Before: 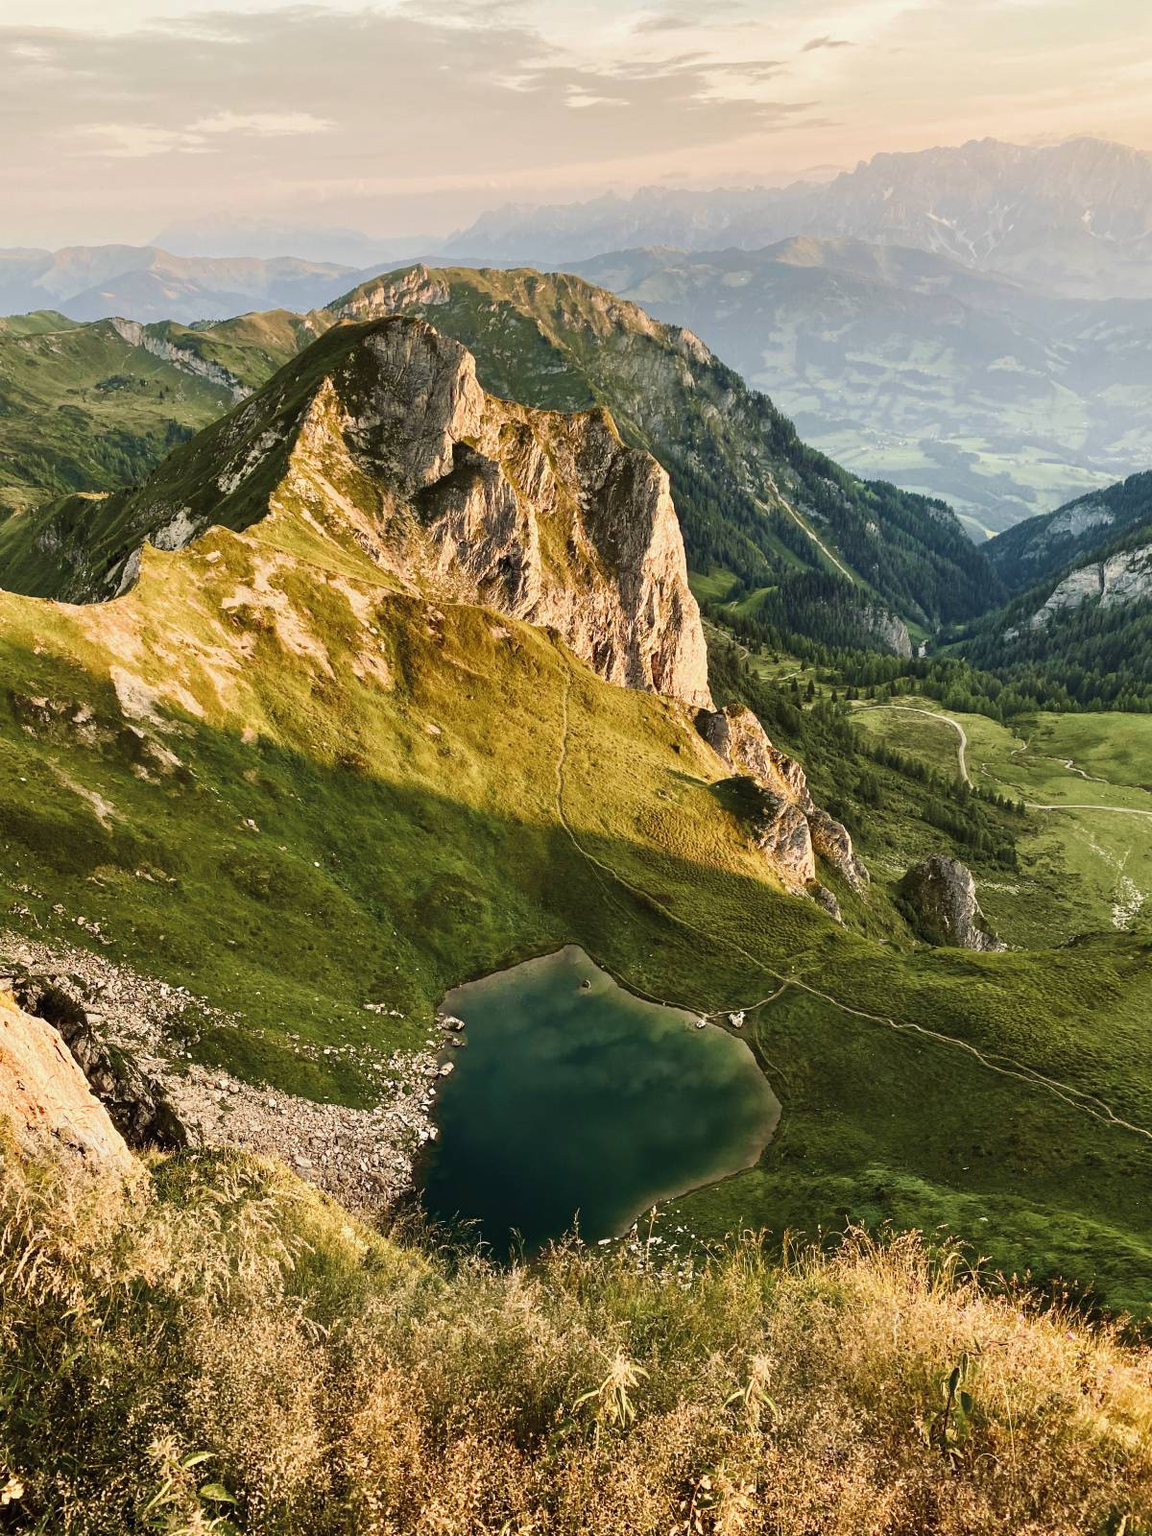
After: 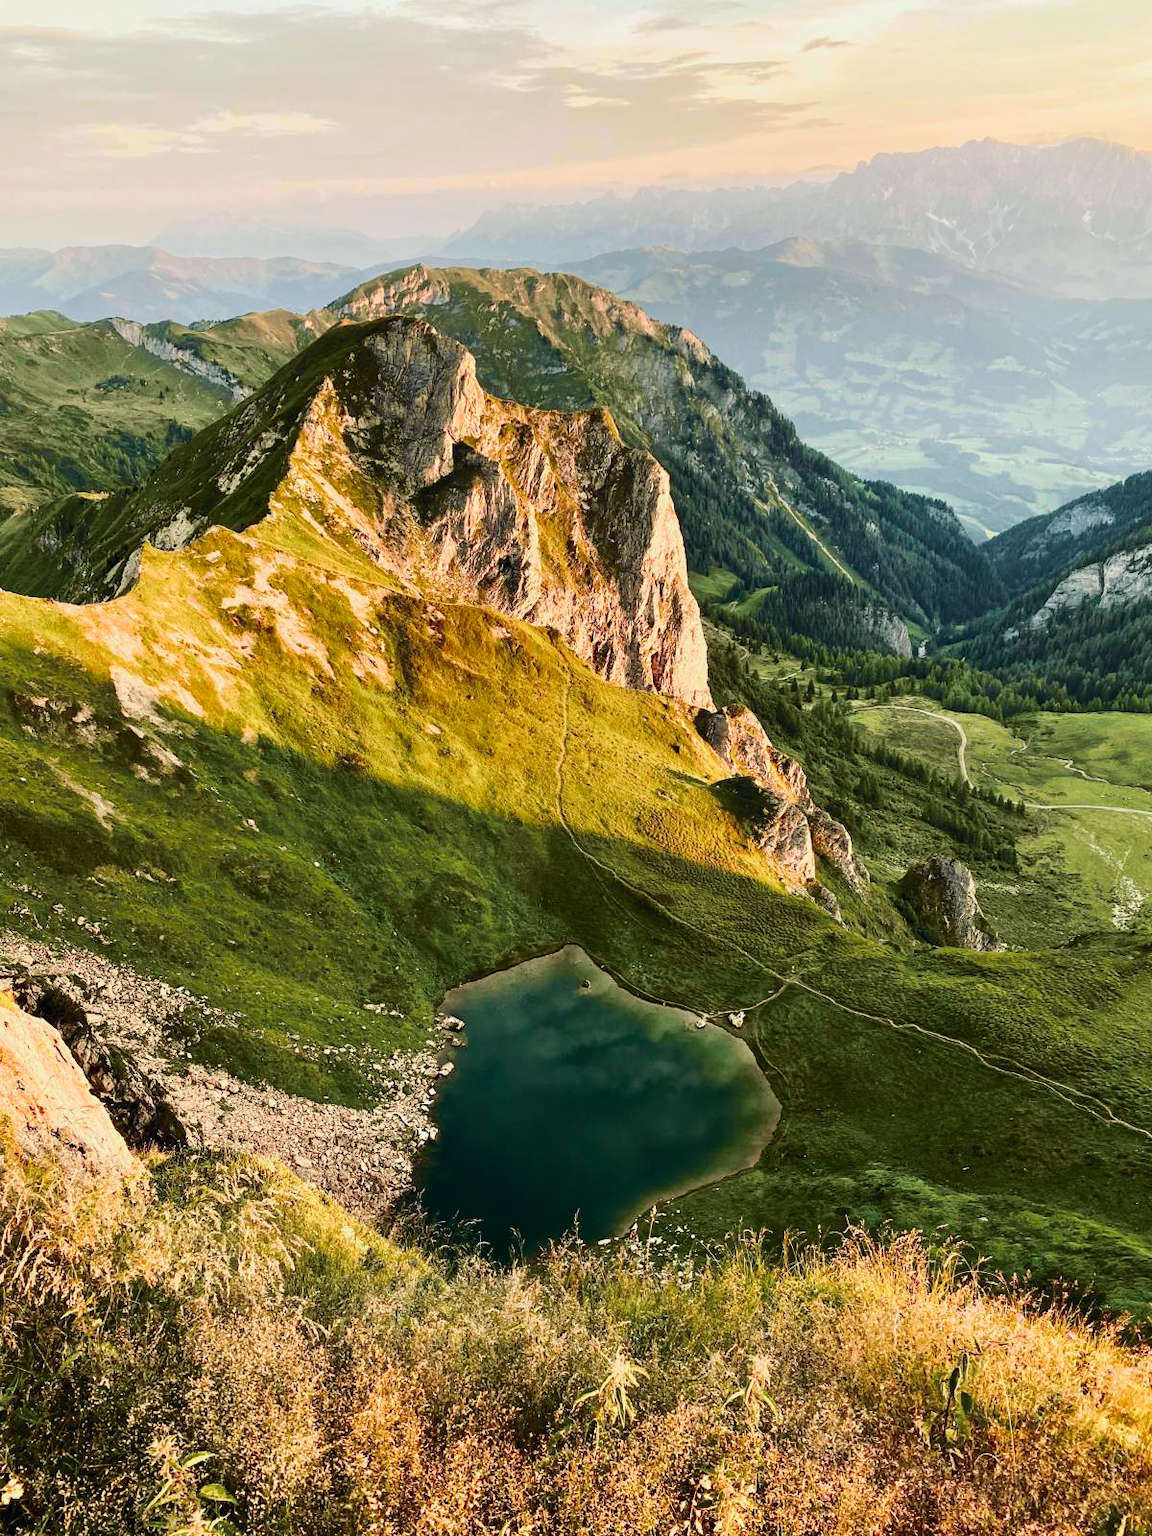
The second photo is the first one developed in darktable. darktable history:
tone curve: curves: ch0 [(0, 0.003) (0.056, 0.041) (0.211, 0.187) (0.482, 0.519) (0.836, 0.864) (0.997, 0.984)]; ch1 [(0, 0) (0.276, 0.206) (0.393, 0.364) (0.482, 0.471) (0.506, 0.5) (0.523, 0.523) (0.572, 0.604) (0.635, 0.665) (0.695, 0.759) (1, 1)]; ch2 [(0, 0) (0.438, 0.456) (0.473, 0.47) (0.503, 0.503) (0.536, 0.527) (0.562, 0.584) (0.612, 0.61) (0.679, 0.72) (1, 1)], color space Lab, independent channels, preserve colors none
